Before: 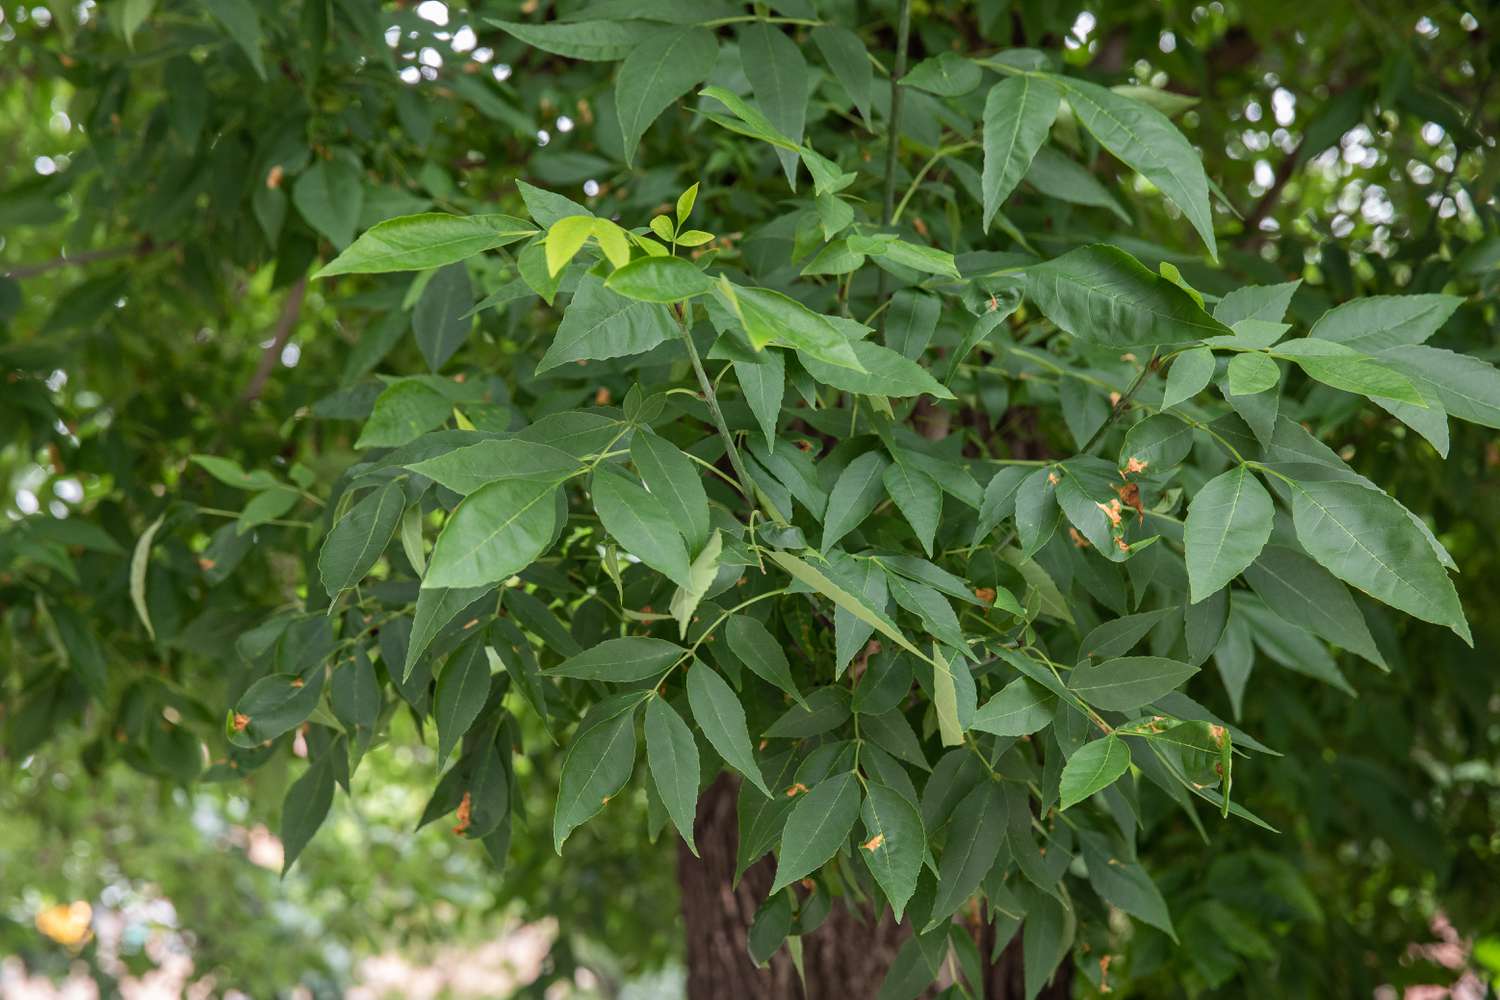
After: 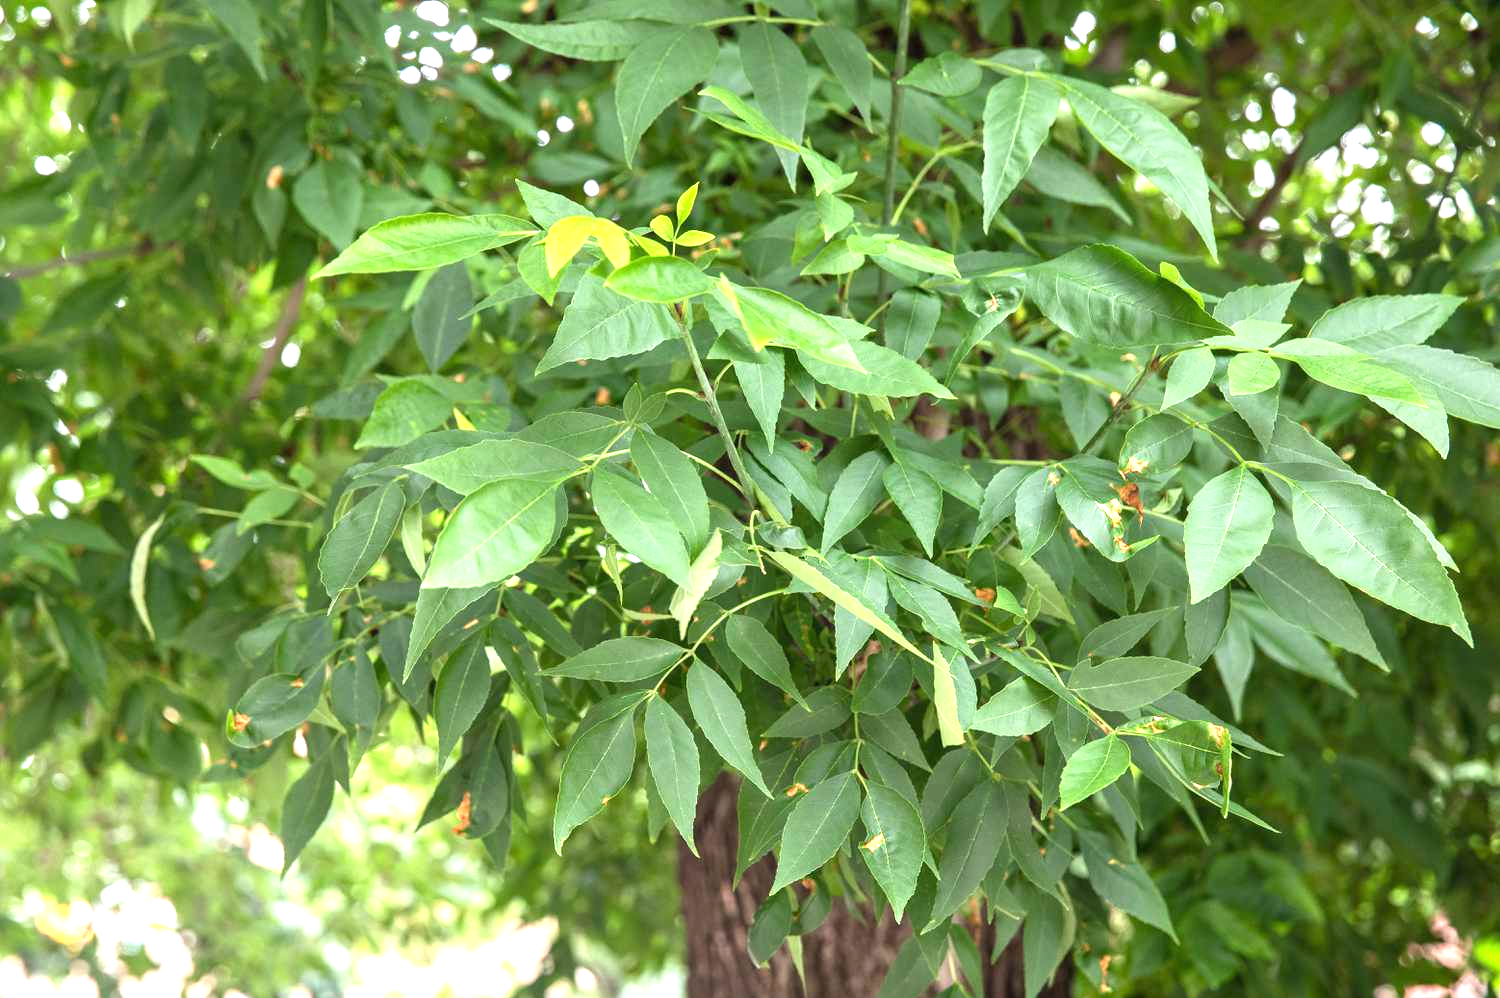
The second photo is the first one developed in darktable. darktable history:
crop: top 0.05%, bottom 0.098%
exposure: black level correction 0, exposure 1.45 EV, compensate exposure bias true, compensate highlight preservation false
tone equalizer: on, module defaults
